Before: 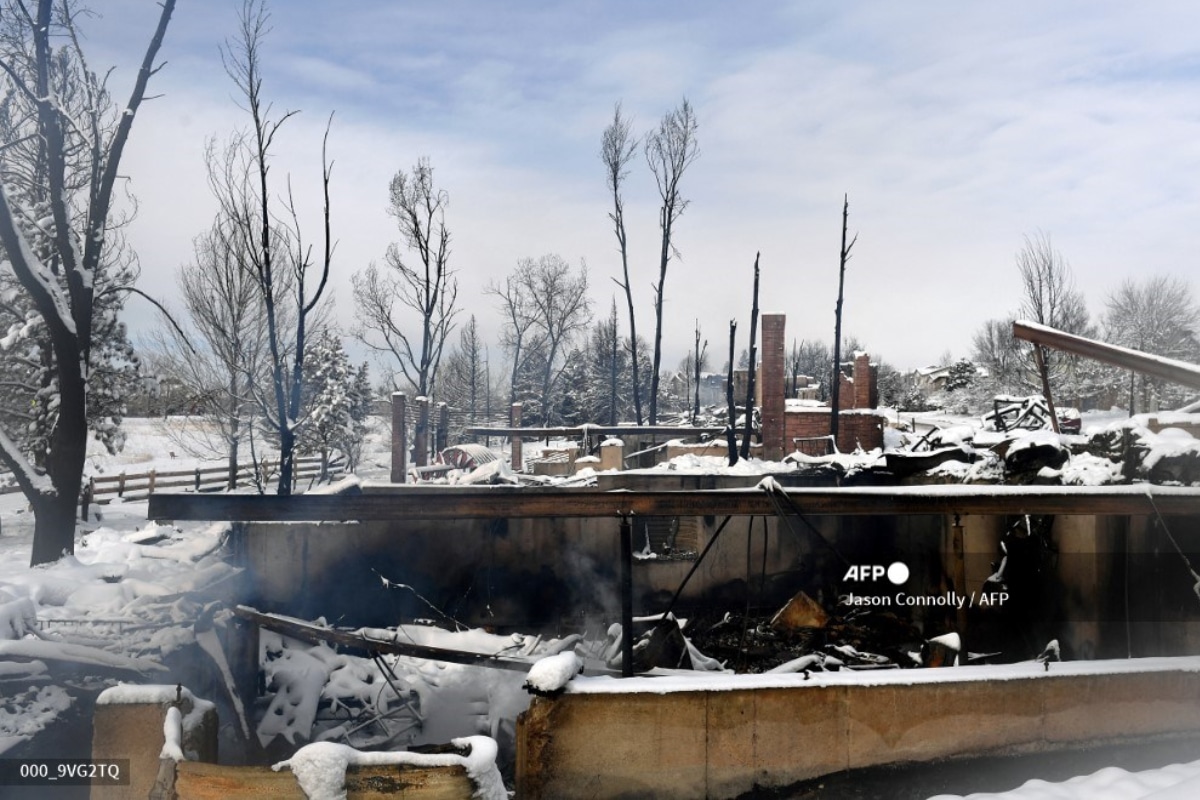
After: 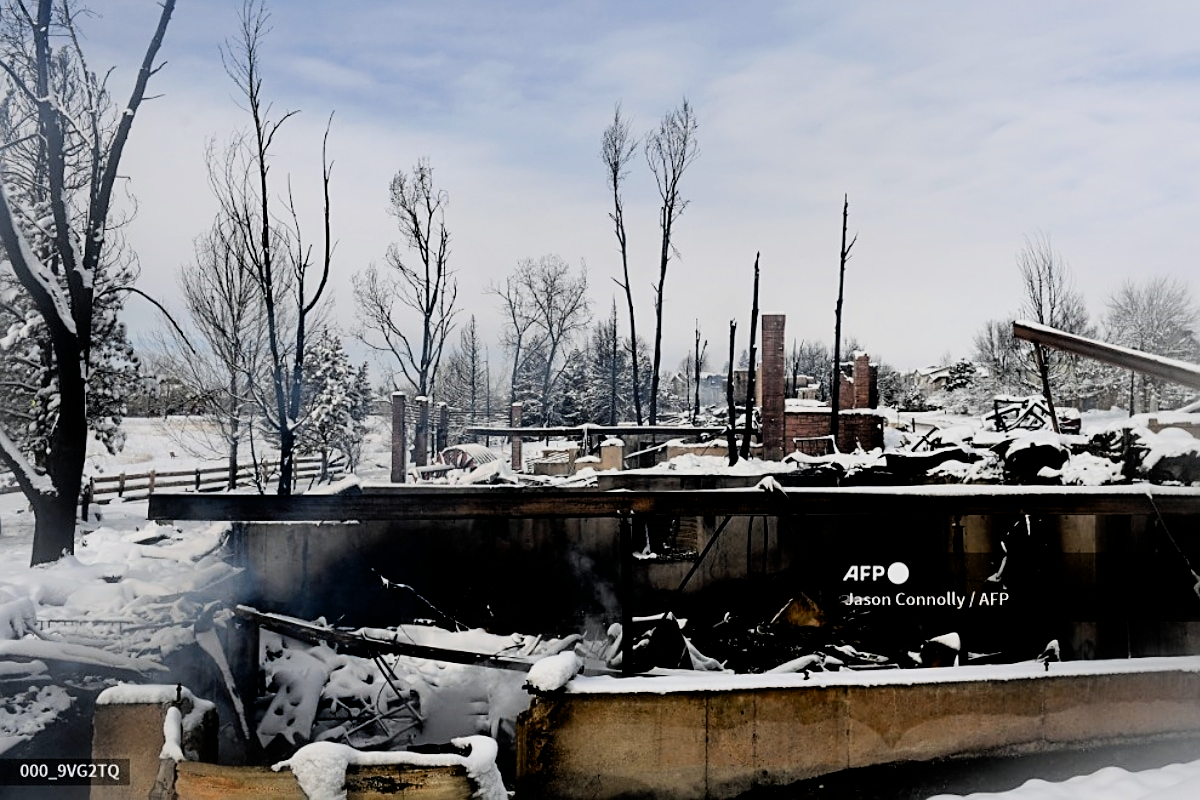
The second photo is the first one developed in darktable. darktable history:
exposure: black level correction 0.01, exposure 0.008 EV, compensate exposure bias true, compensate highlight preservation false
filmic rgb: black relative exposure -5.15 EV, white relative exposure 3.97 EV, hardness 2.89, contrast 1.297
sharpen: on, module defaults
